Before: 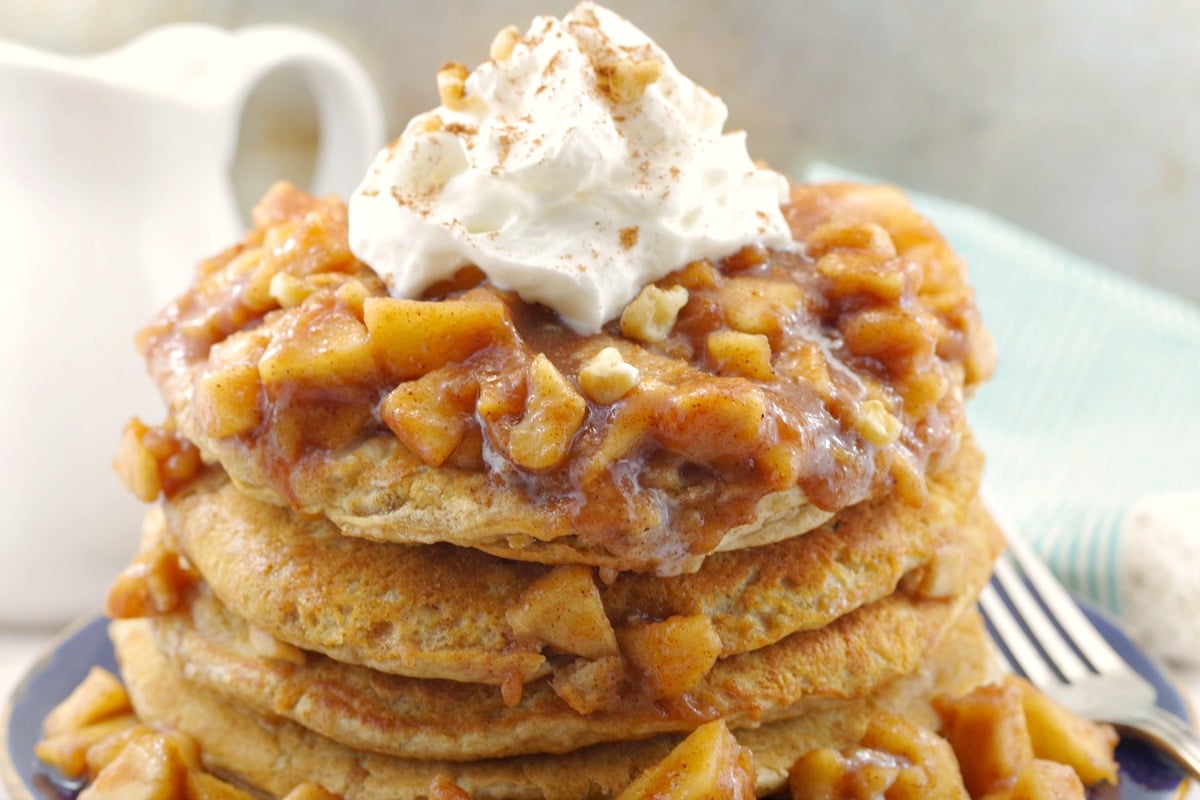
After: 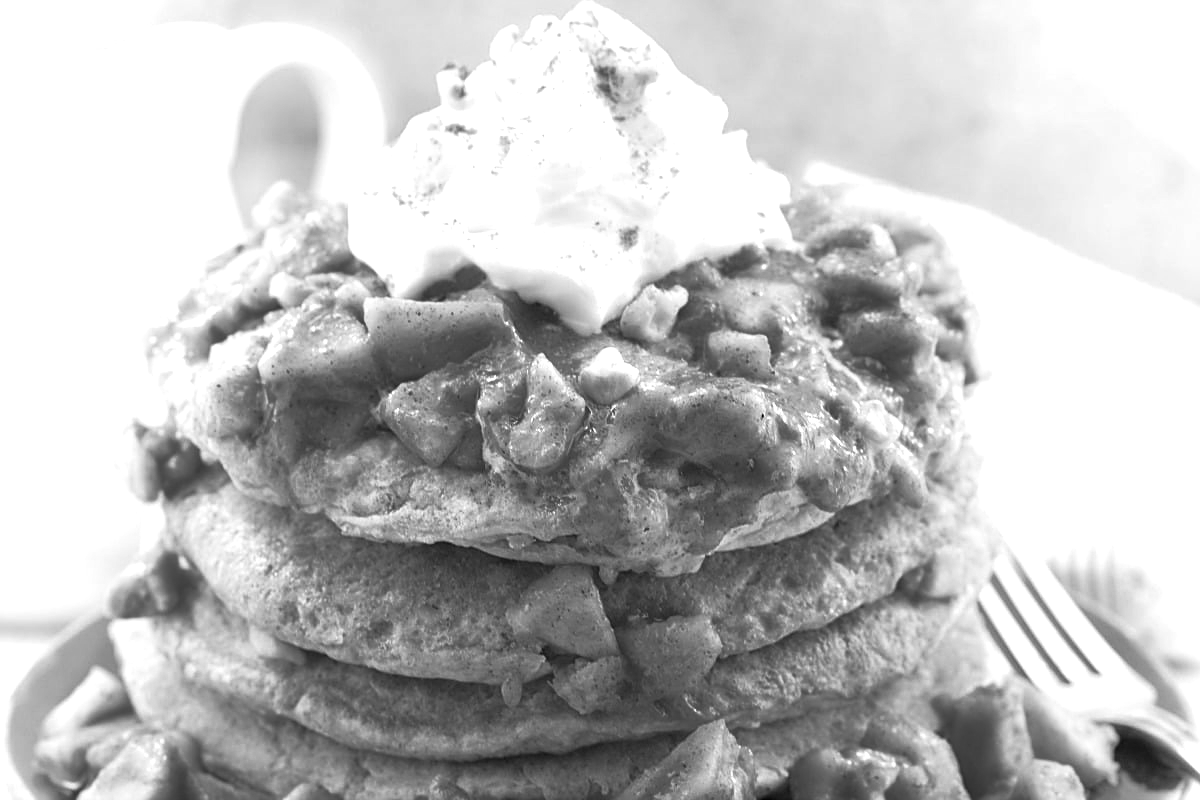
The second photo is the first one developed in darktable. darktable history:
monochrome: a 0, b 0, size 0.5, highlights 0.57
sharpen: on, module defaults
exposure: exposure 0.648 EV, compensate highlight preservation false
